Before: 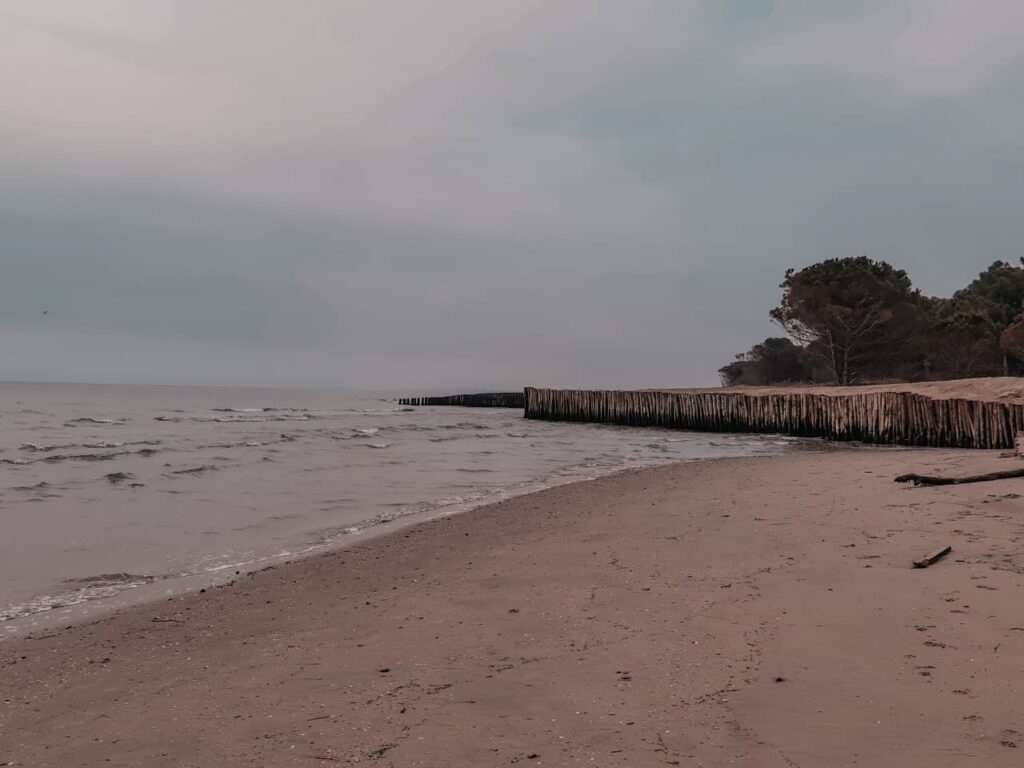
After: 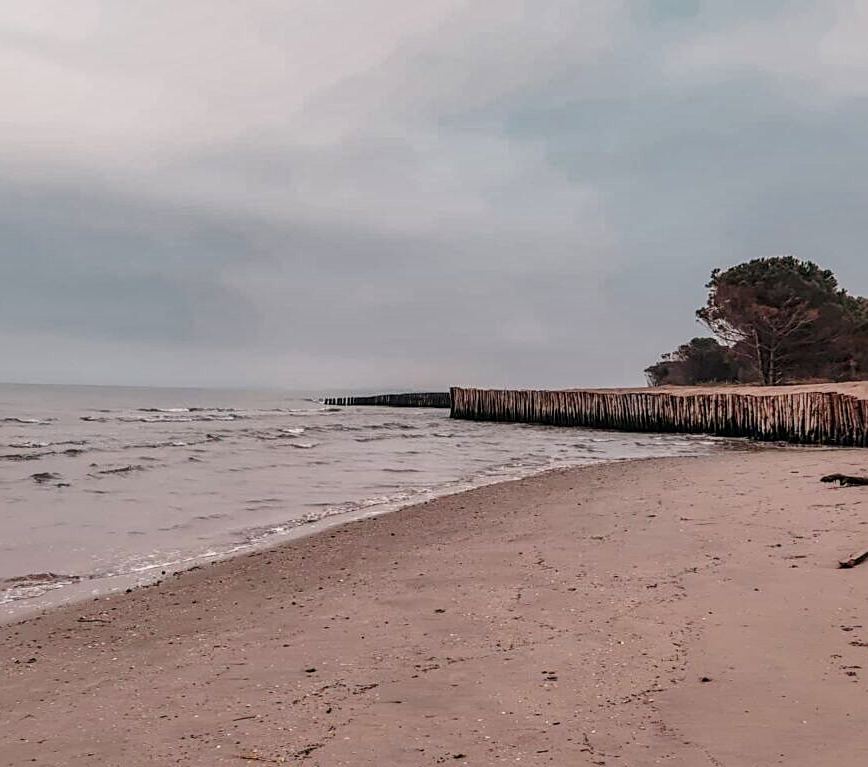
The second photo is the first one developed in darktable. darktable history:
contrast brightness saturation: contrast 0.026, brightness -0.032
exposure: exposure 0.171 EV, compensate highlight preservation false
crop: left 7.322%, right 7.873%
base curve: curves: ch0 [(0, 0) (0.028, 0.03) (0.121, 0.232) (0.46, 0.748) (0.859, 0.968) (1, 1)], preserve colors none
local contrast: on, module defaults
shadows and highlights: highlights -59.93, highlights color adjustment 72.51%
sharpen: on, module defaults
